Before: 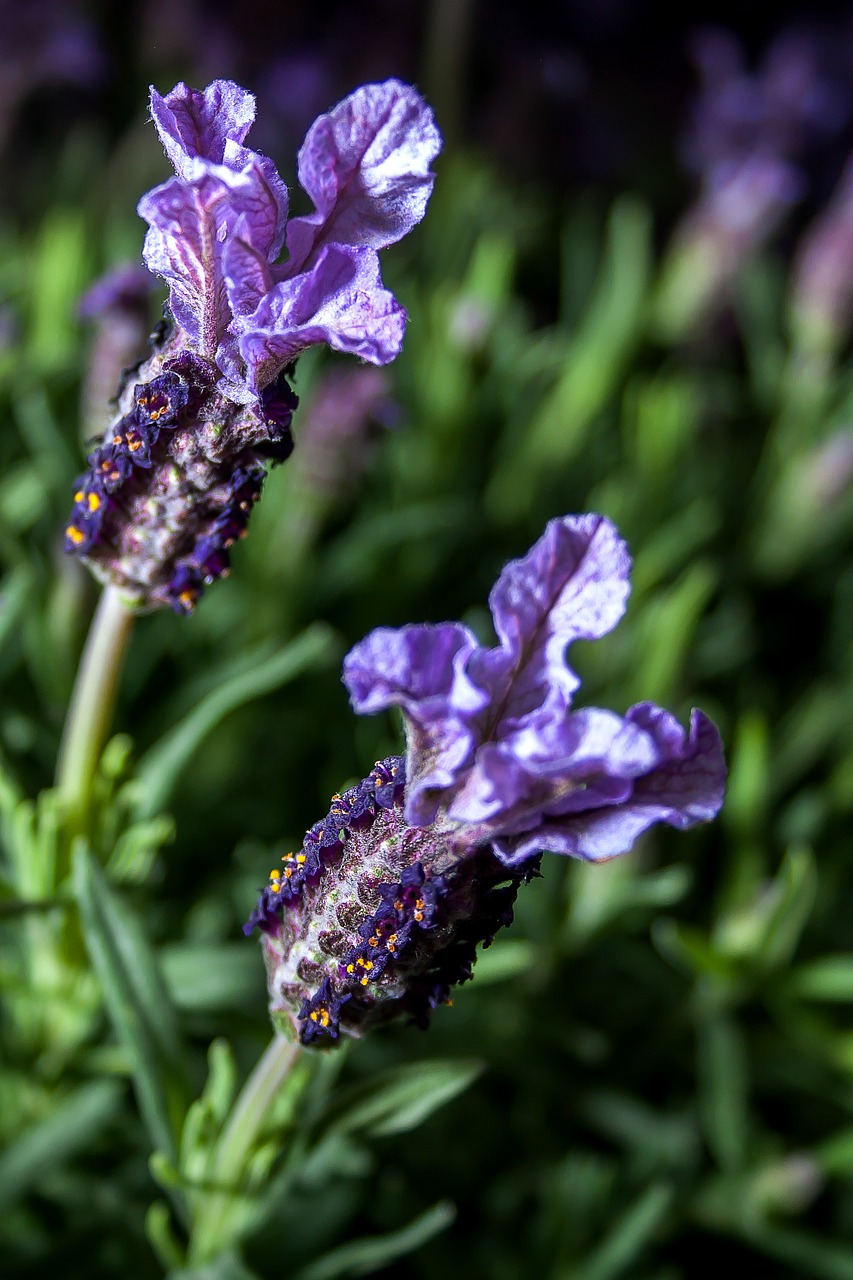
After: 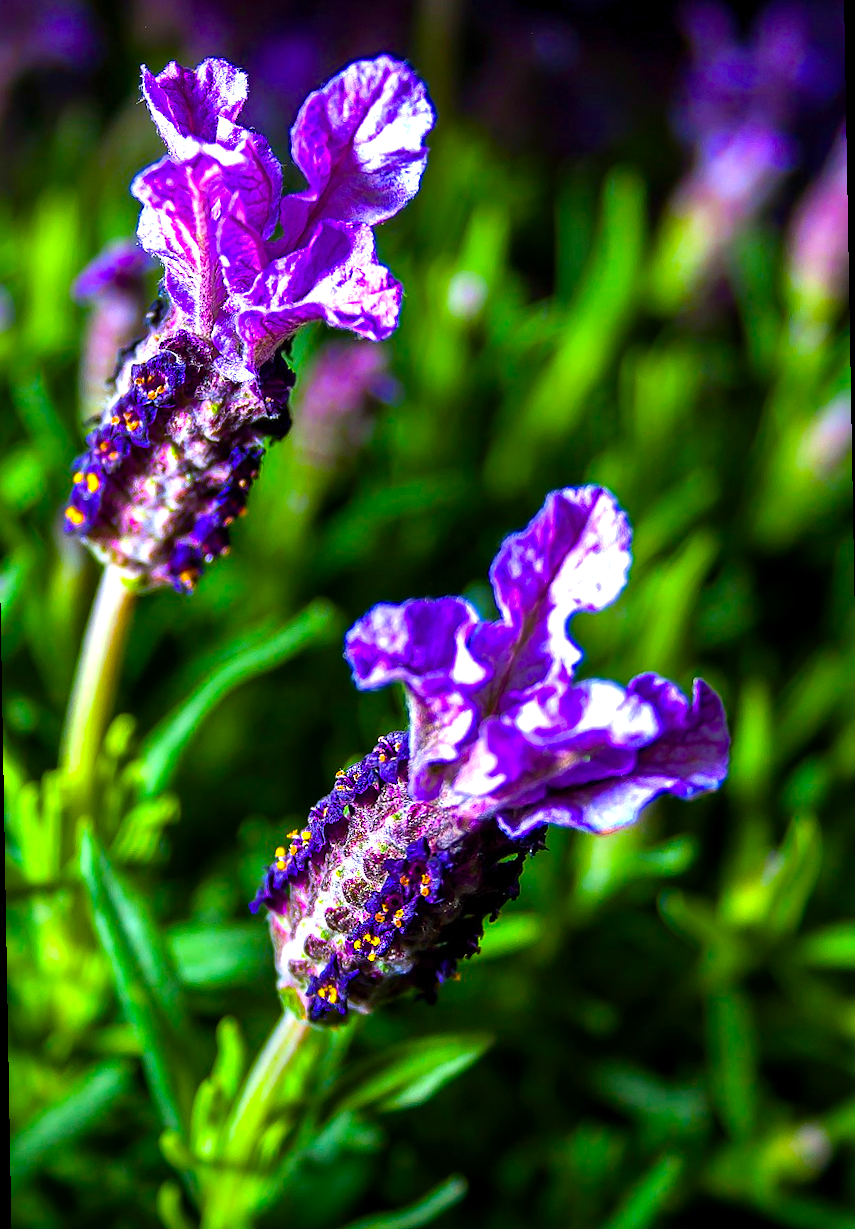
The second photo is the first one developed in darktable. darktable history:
rotate and perspective: rotation -1°, crop left 0.011, crop right 0.989, crop top 0.025, crop bottom 0.975
color balance rgb: linear chroma grading › global chroma 42%, perceptual saturation grading › global saturation 42%, perceptual brilliance grading › global brilliance 25%, global vibrance 33%
